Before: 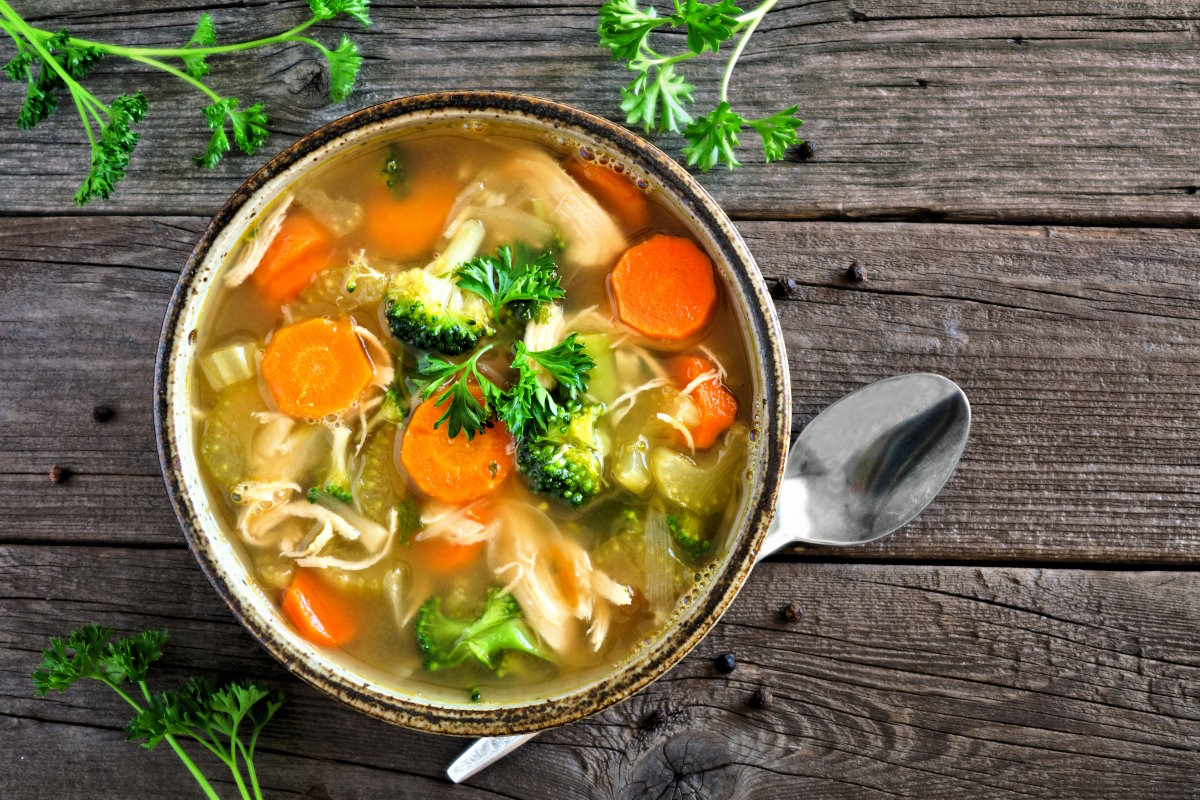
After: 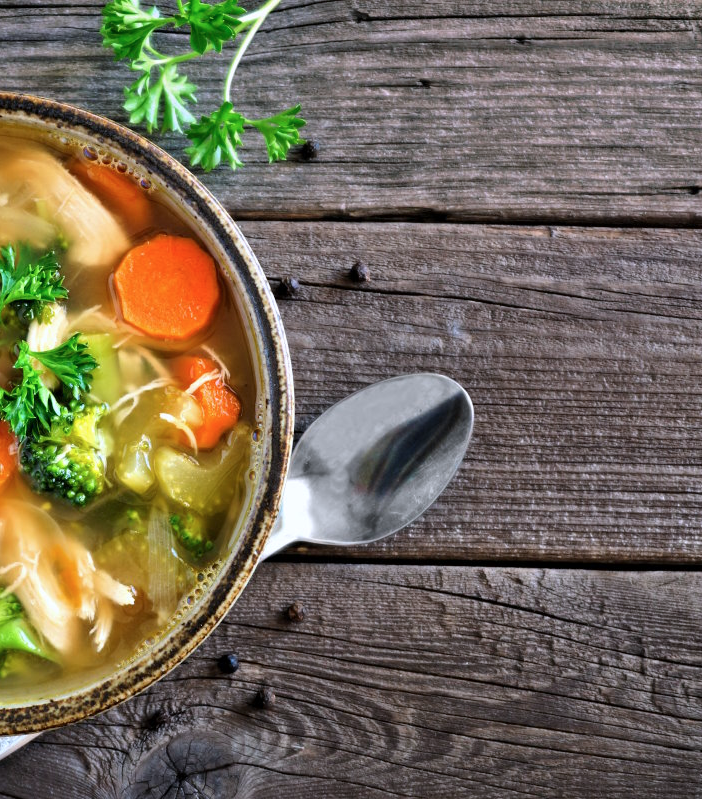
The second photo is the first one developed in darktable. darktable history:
crop: left 41.431%
color calibration: illuminant as shot in camera, x 0.358, y 0.373, temperature 4628.91 K, saturation algorithm version 1 (2020)
